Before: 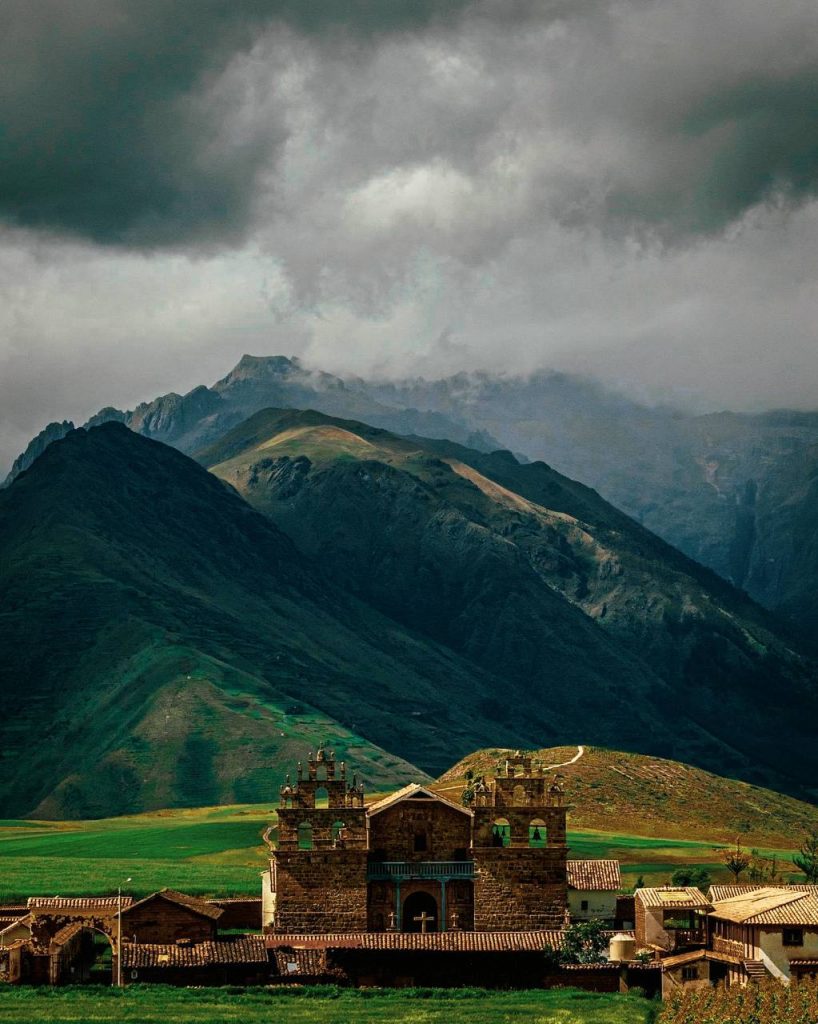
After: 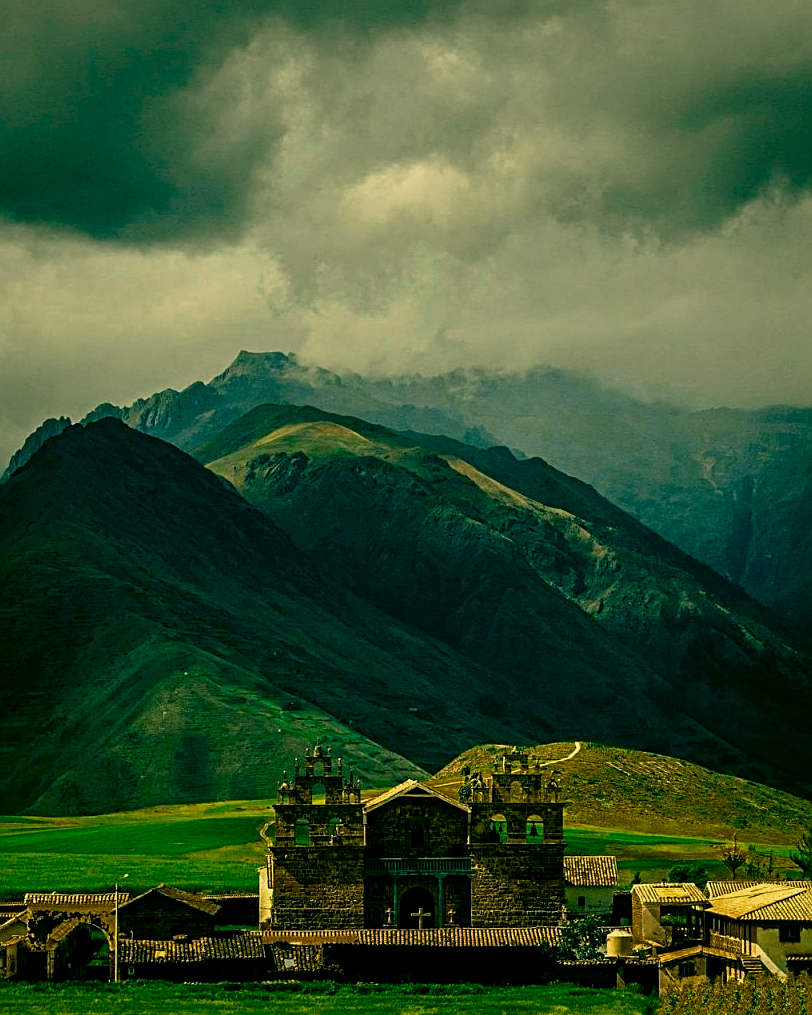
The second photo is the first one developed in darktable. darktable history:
sharpen: on, module defaults
color correction: highlights a* 5.62, highlights b* 33.57, shadows a* -25.86, shadows b* 4.02
crop: left 0.434%, top 0.485%, right 0.244%, bottom 0.386%
exposure: black level correction 0.009, exposure -0.159 EV, compensate highlight preservation false
